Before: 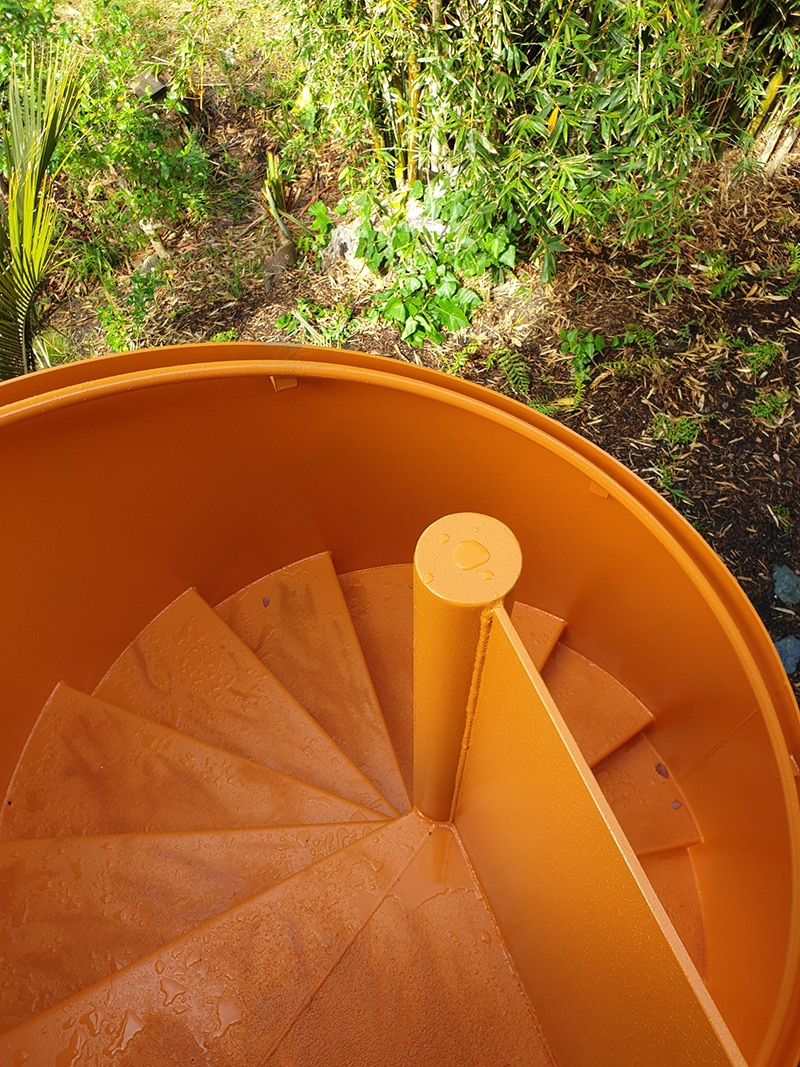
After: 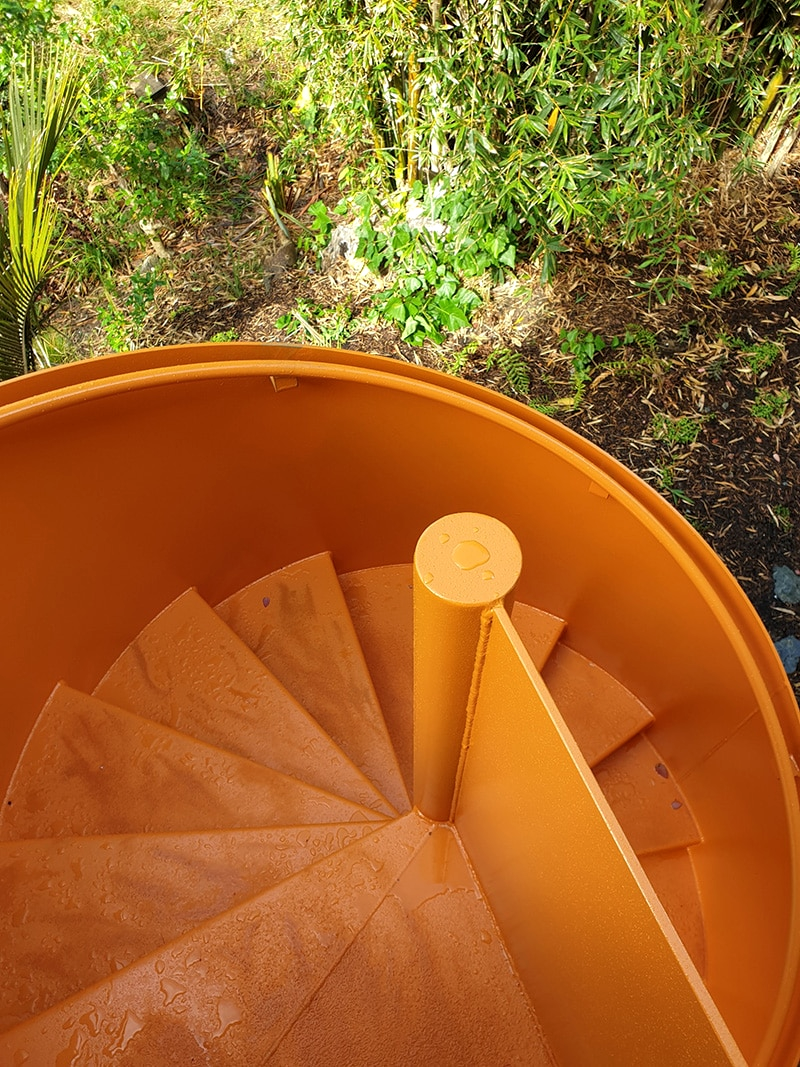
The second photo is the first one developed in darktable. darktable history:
shadows and highlights: shadows 32, highlights -32, soften with gaussian
local contrast: highlights 100%, shadows 100%, detail 120%, midtone range 0.2
tone equalizer: on, module defaults
